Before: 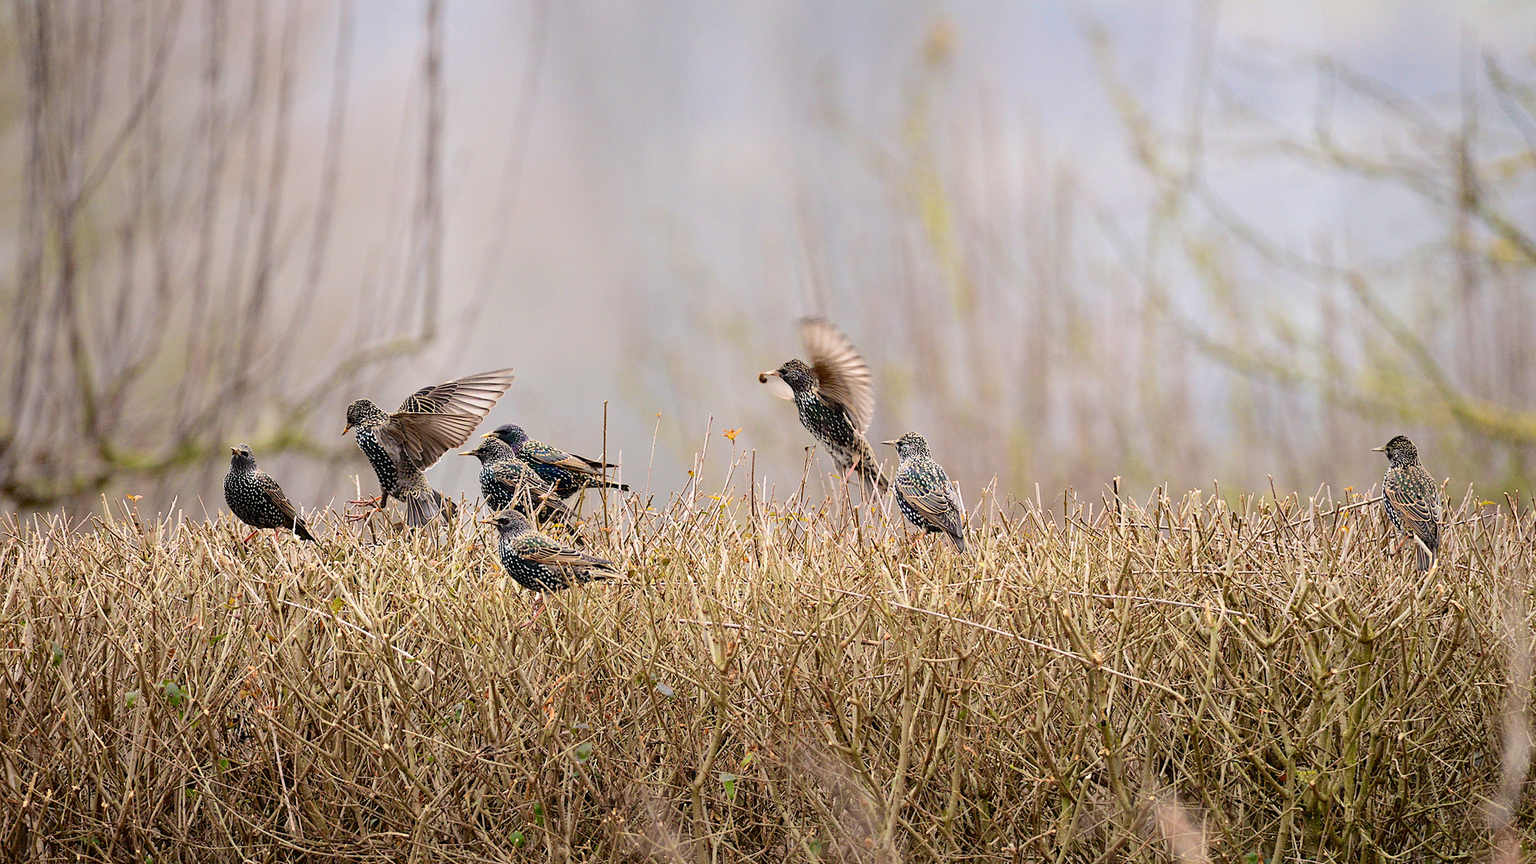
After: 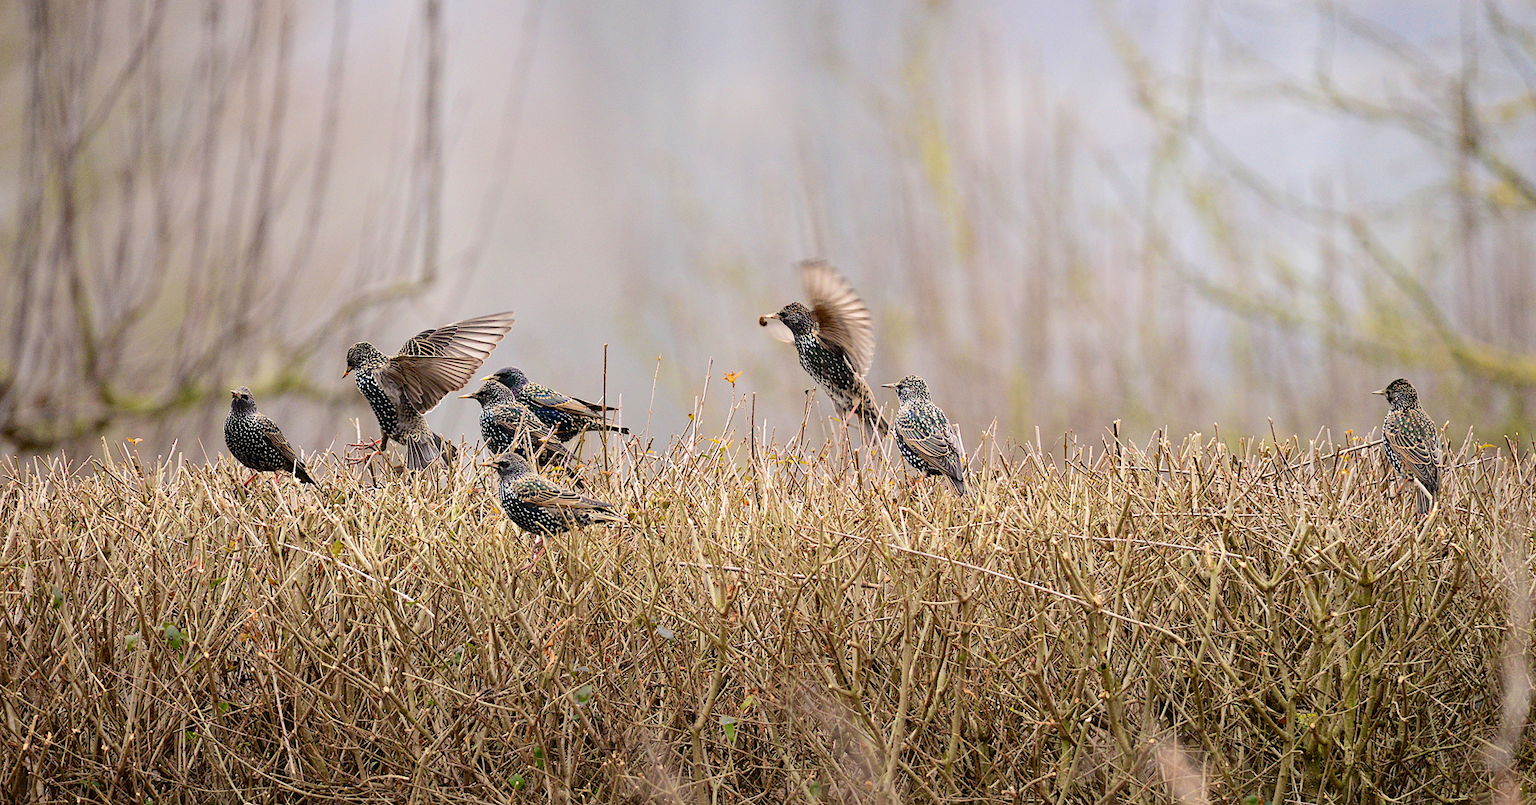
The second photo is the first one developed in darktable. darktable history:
crop and rotate: top 6.58%
